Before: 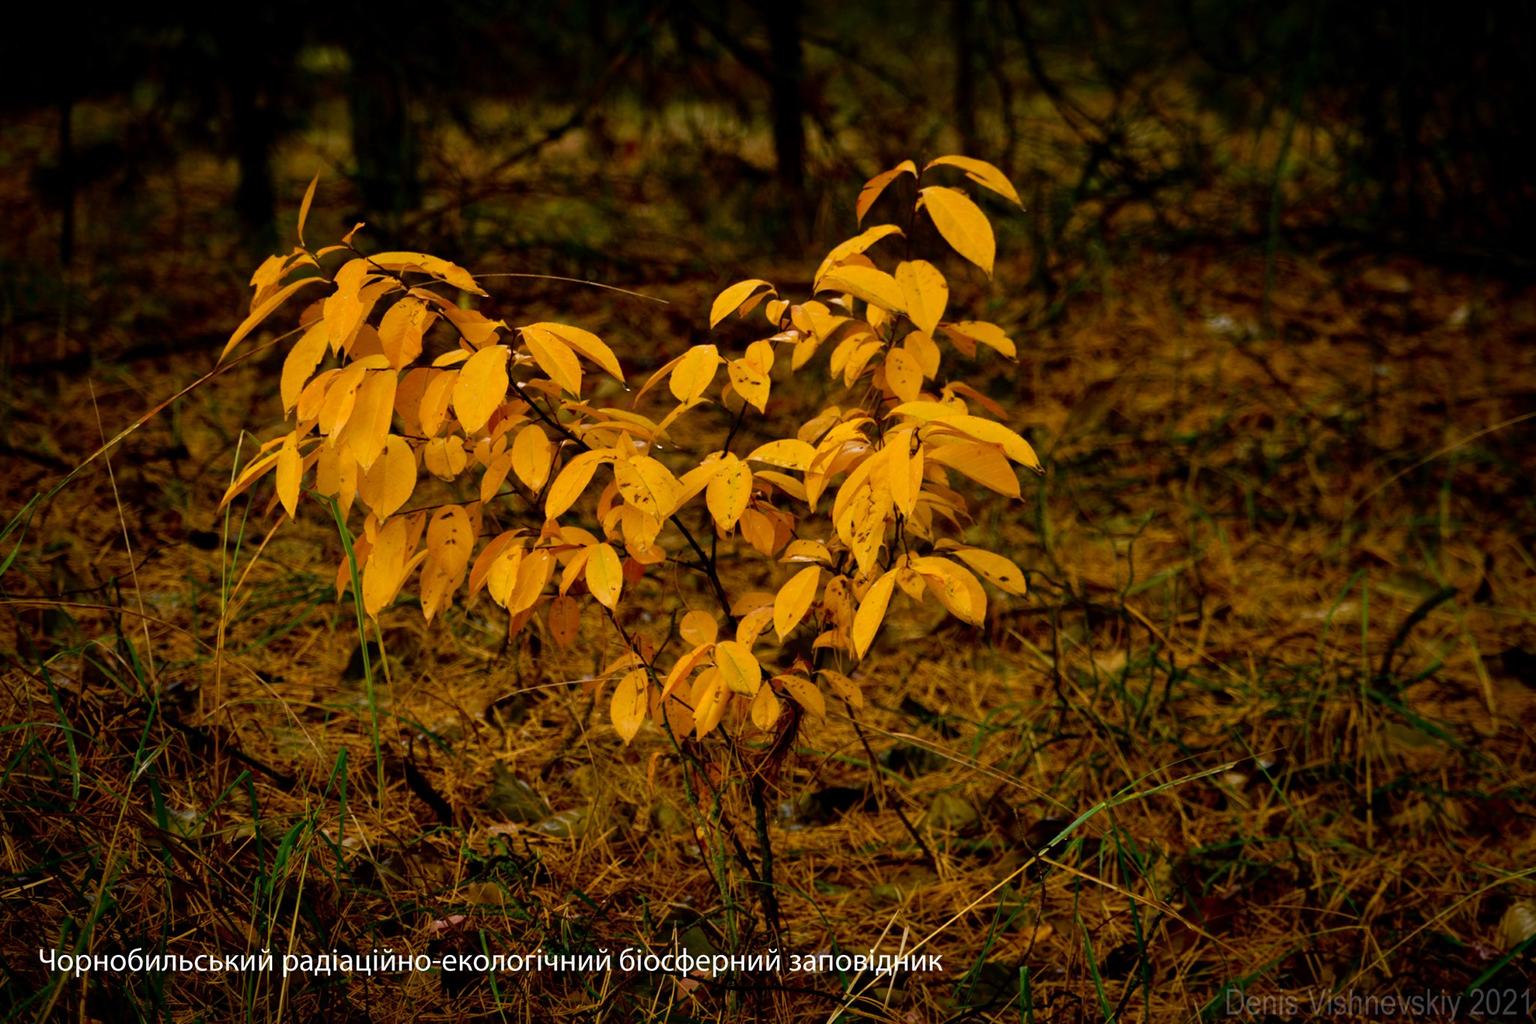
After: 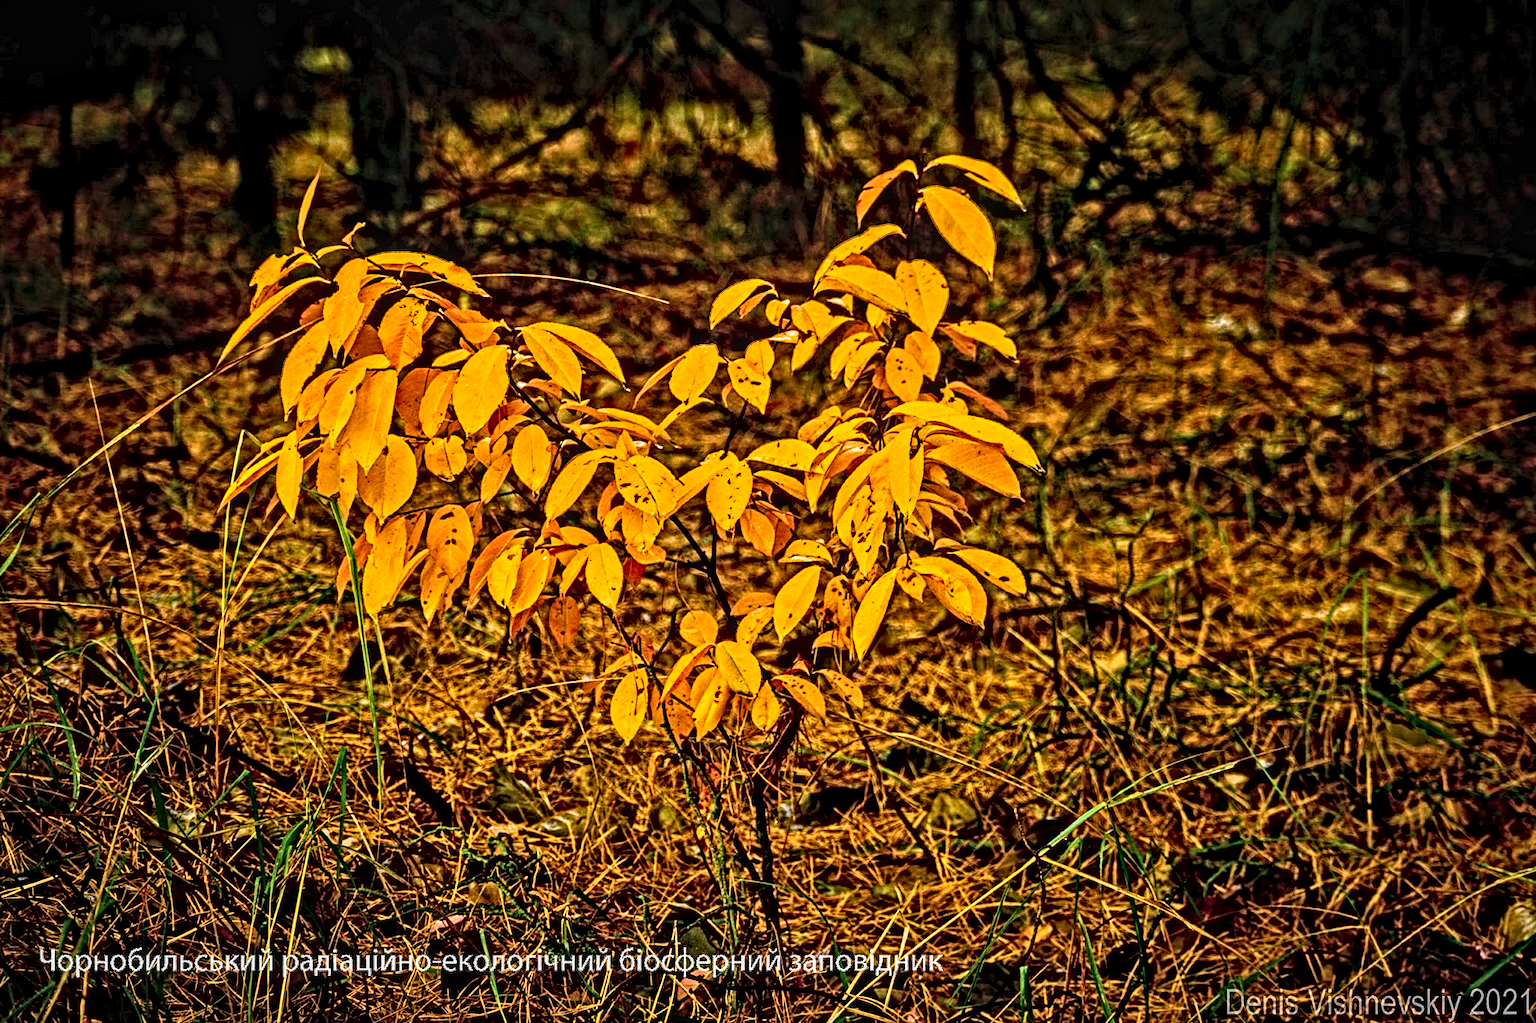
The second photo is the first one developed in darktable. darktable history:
contrast brightness saturation: contrast 0.24, brightness 0.26, saturation 0.39
contrast equalizer: octaves 7, y [[0.406, 0.494, 0.589, 0.753, 0.877, 0.999], [0.5 ×6], [0.5 ×6], [0 ×6], [0 ×6]]
local contrast: on, module defaults
